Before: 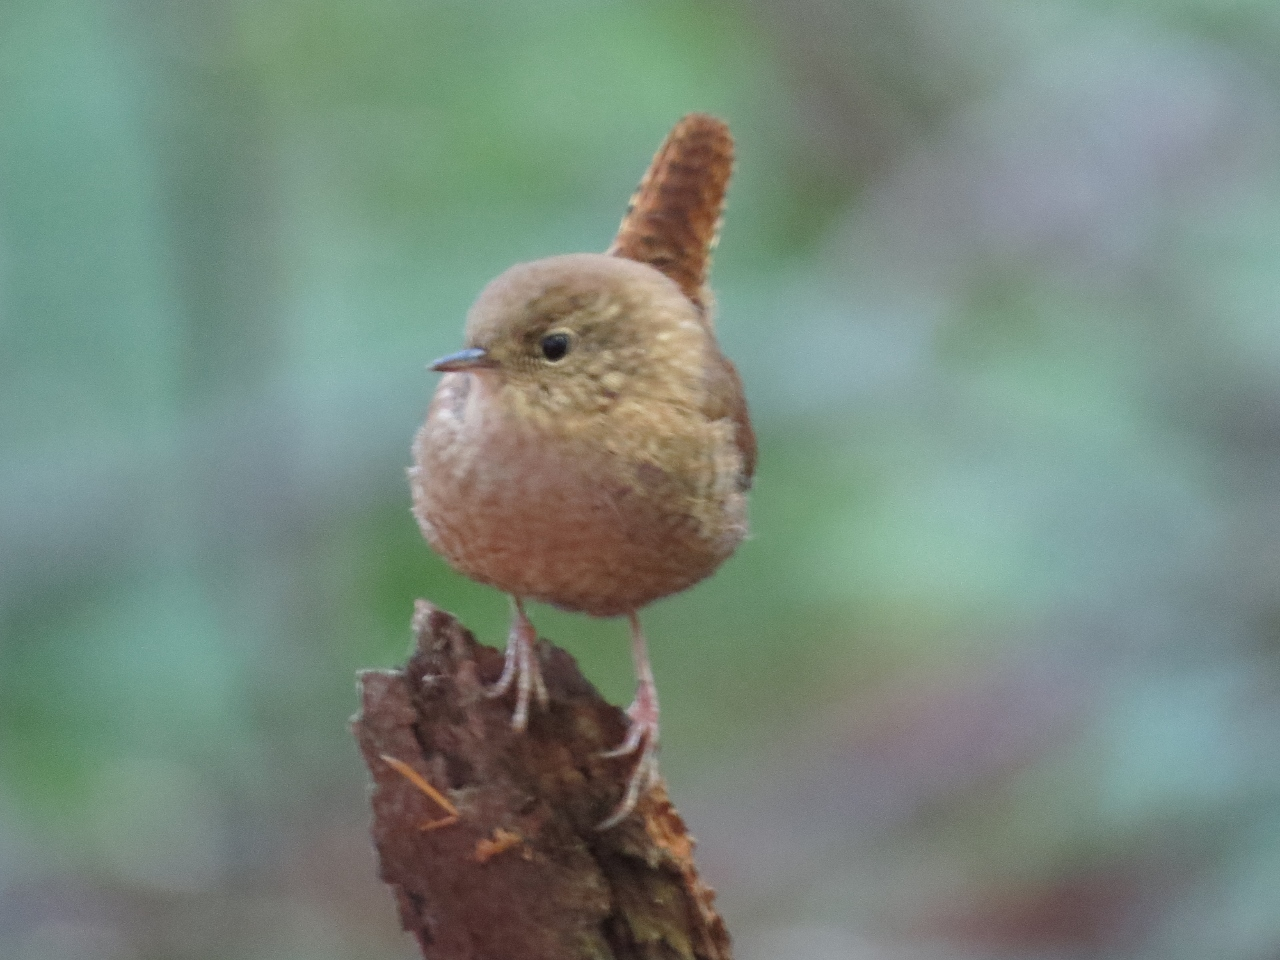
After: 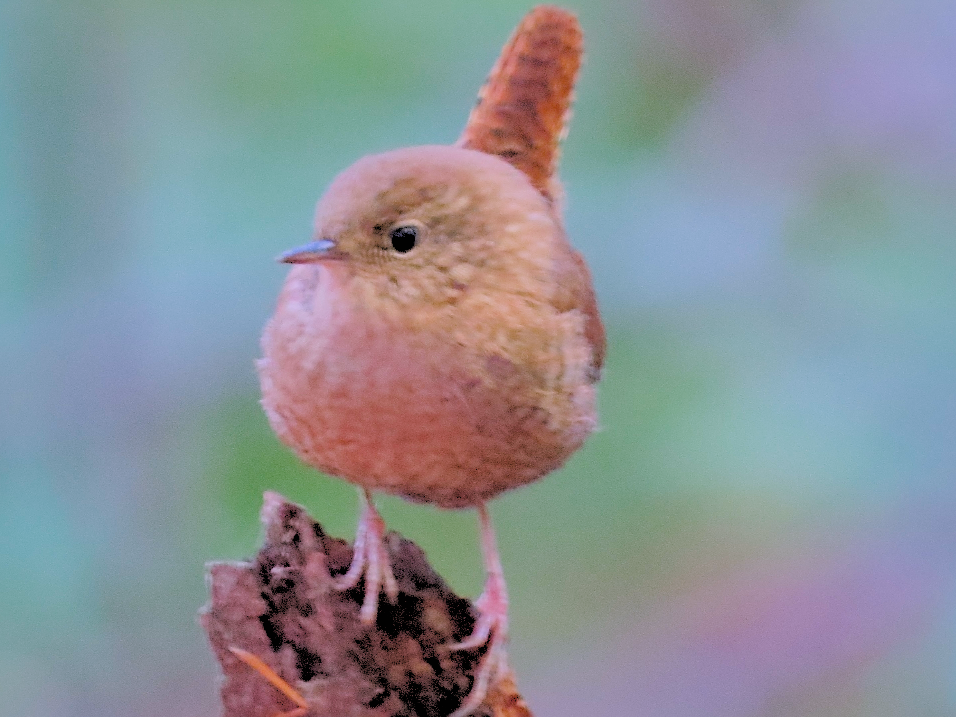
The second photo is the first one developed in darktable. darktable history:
color balance rgb: perceptual saturation grading › global saturation 25%, global vibrance 20%
sharpen: on, module defaults
crop and rotate: left 11.831%, top 11.346%, right 13.429%, bottom 13.899%
shadows and highlights: on, module defaults
color correction: highlights a* 15.46, highlights b* -20.56
tone equalizer: on, module defaults
rgb levels: levels [[0.027, 0.429, 0.996], [0, 0.5, 1], [0, 0.5, 1]]
filmic rgb: black relative exposure -4.58 EV, white relative exposure 4.8 EV, threshold 3 EV, hardness 2.36, latitude 36.07%, contrast 1.048, highlights saturation mix 1.32%, shadows ↔ highlights balance 1.25%, color science v4 (2020), enable highlight reconstruction true
